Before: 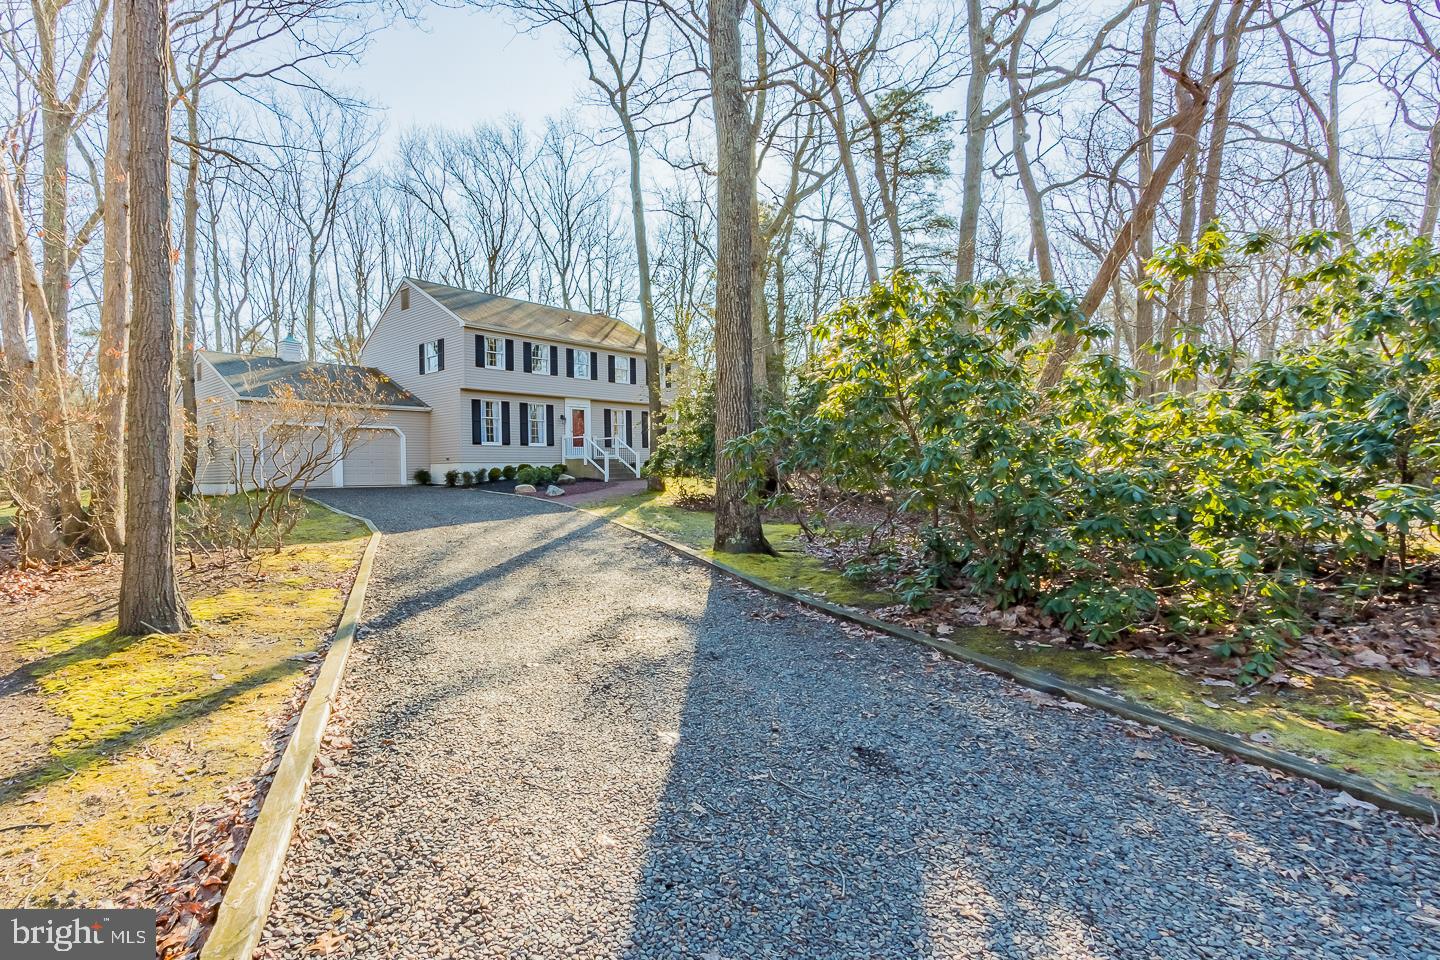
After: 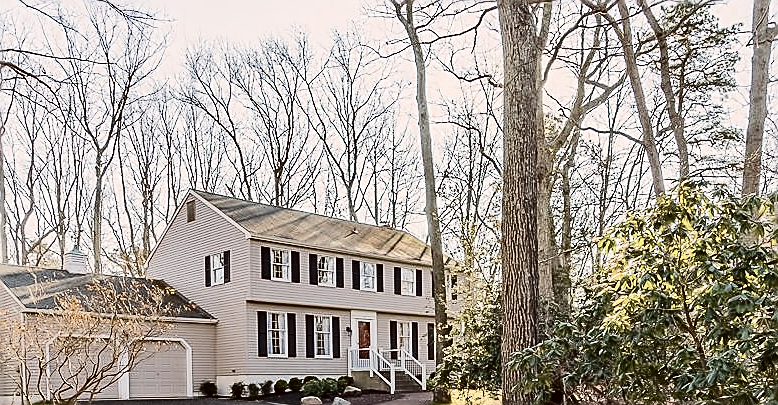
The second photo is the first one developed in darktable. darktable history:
color balance rgb: power › hue 61.08°, perceptual saturation grading › global saturation 25.131%
sharpen: radius 1.415, amount 1.251, threshold 0.728
crop: left 14.902%, top 9.235%, right 31.059%, bottom 48.535%
contrast brightness saturation: contrast 0.247, saturation -0.317
color zones: curves: ch0 [(0, 0.5) (0.125, 0.4) (0.25, 0.5) (0.375, 0.4) (0.5, 0.4) (0.625, 0.35) (0.75, 0.35) (0.875, 0.5)]; ch1 [(0, 0.35) (0.125, 0.45) (0.25, 0.35) (0.375, 0.35) (0.5, 0.35) (0.625, 0.35) (0.75, 0.45) (0.875, 0.35)]; ch2 [(0, 0.6) (0.125, 0.5) (0.25, 0.5) (0.375, 0.6) (0.5, 0.6) (0.625, 0.5) (0.75, 0.5) (0.875, 0.5)]
tone curve: curves: ch0 [(0, 0) (0.08, 0.056) (0.4, 0.4) (0.6, 0.612) (0.92, 0.924) (1, 1)], color space Lab, independent channels, preserve colors none
color correction: highlights a* 6.68, highlights b* 7.89, shadows a* 5.66, shadows b* 6.91, saturation 0.902
